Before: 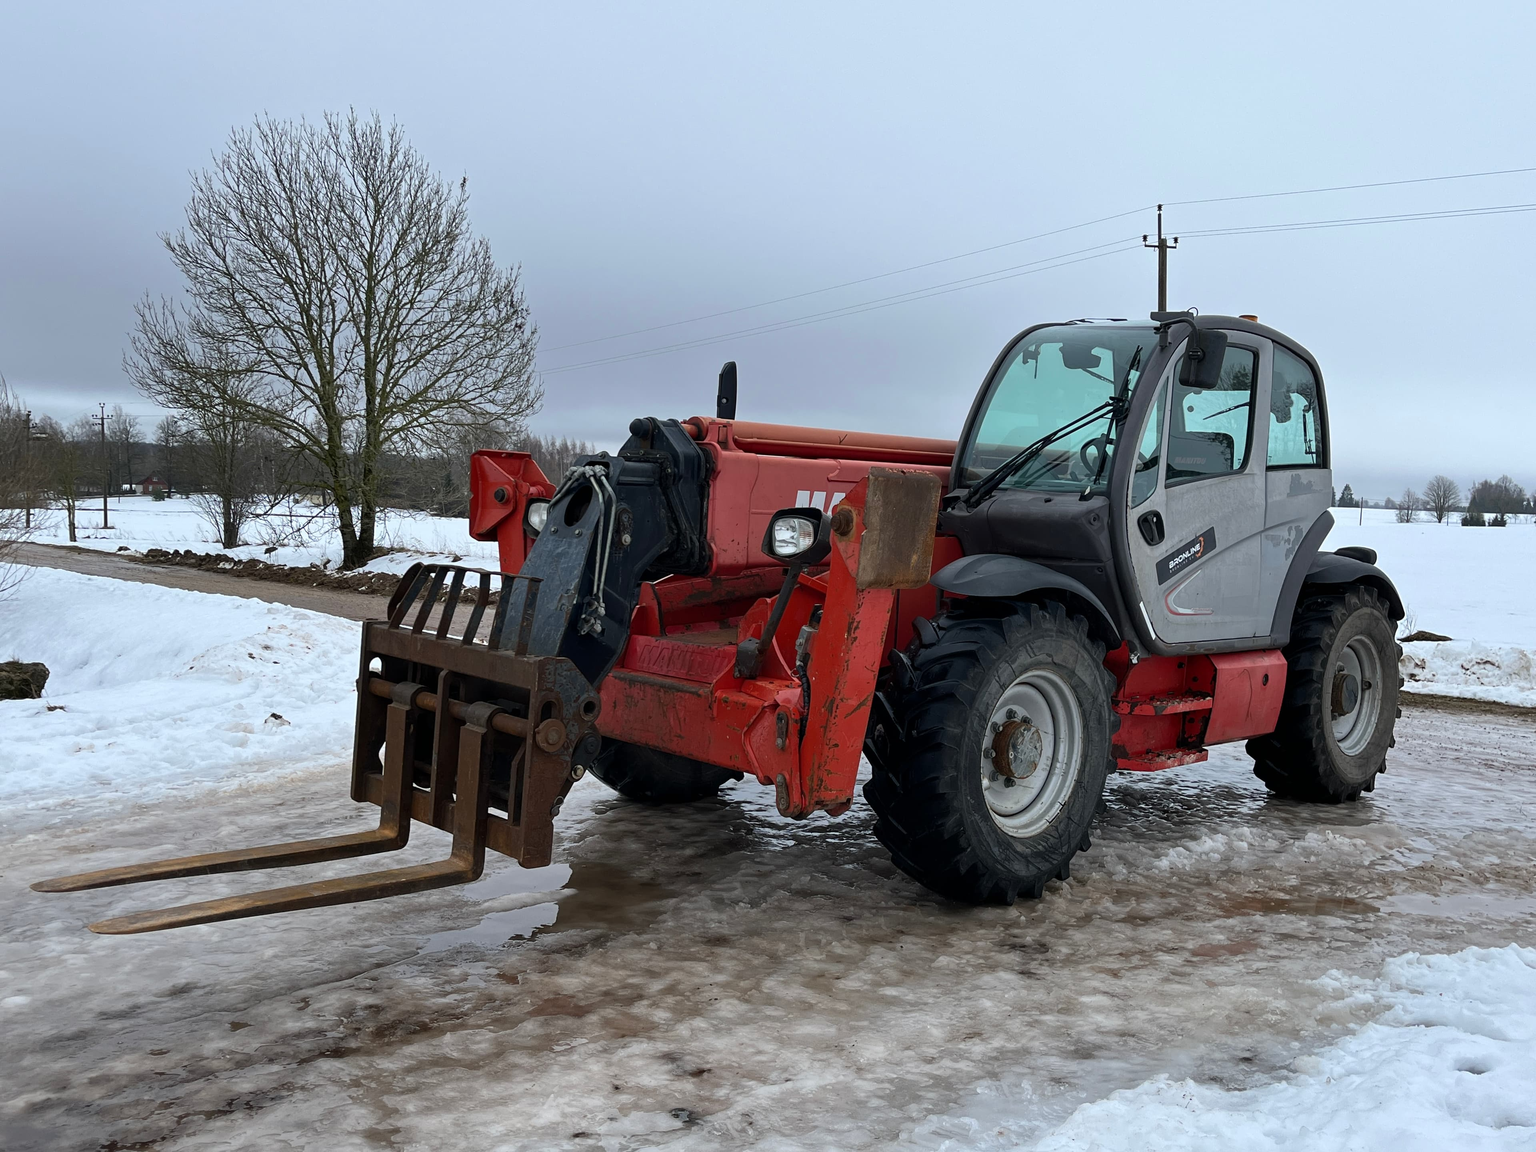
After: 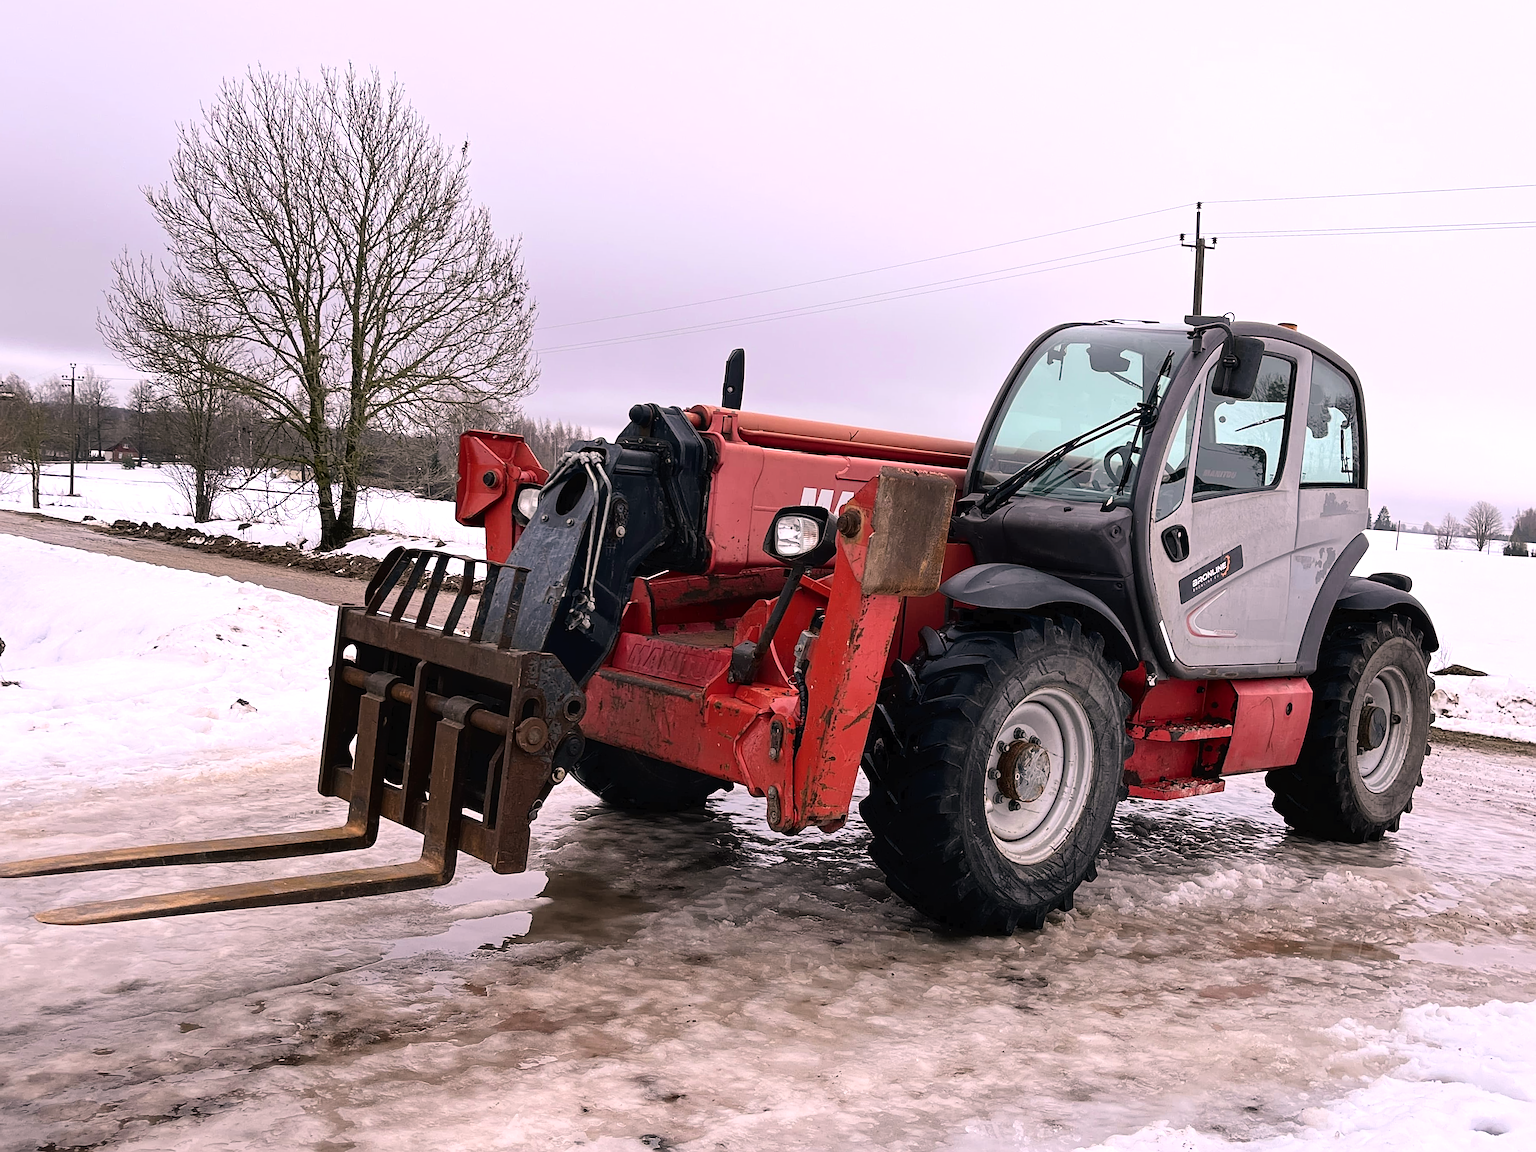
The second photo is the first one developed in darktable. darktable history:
tone equalizer: -8 EV -0.411 EV, -7 EV -0.381 EV, -6 EV -0.299 EV, -5 EV -0.22 EV, -3 EV 0.235 EV, -2 EV 0.344 EV, -1 EV 0.377 EV, +0 EV 0.424 EV
sharpen: on, module defaults
tone curve: curves: ch0 [(0, 0) (0.003, 0.019) (0.011, 0.022) (0.025, 0.025) (0.044, 0.04) (0.069, 0.069) (0.1, 0.108) (0.136, 0.152) (0.177, 0.199) (0.224, 0.26) (0.277, 0.321) (0.335, 0.392) (0.399, 0.472) (0.468, 0.547) (0.543, 0.624) (0.623, 0.713) (0.709, 0.786) (0.801, 0.865) (0.898, 0.939) (1, 1)], color space Lab, independent channels, preserve colors none
crop and rotate: angle -2.48°
color correction: highlights a* 14.5, highlights b* 4.68
